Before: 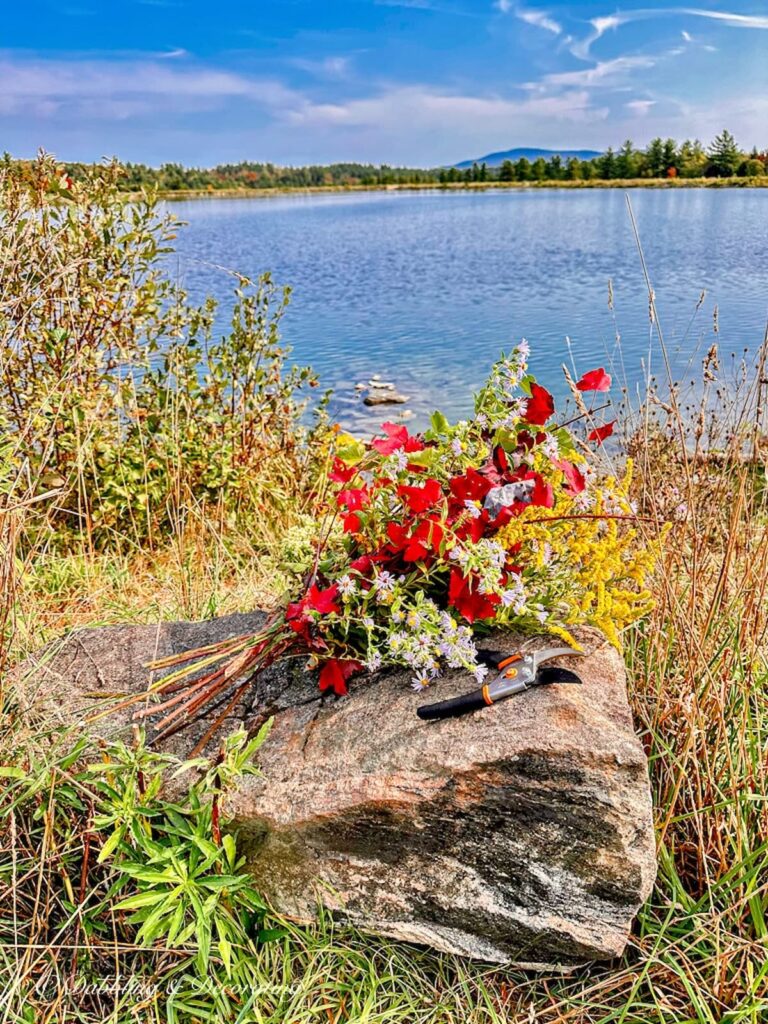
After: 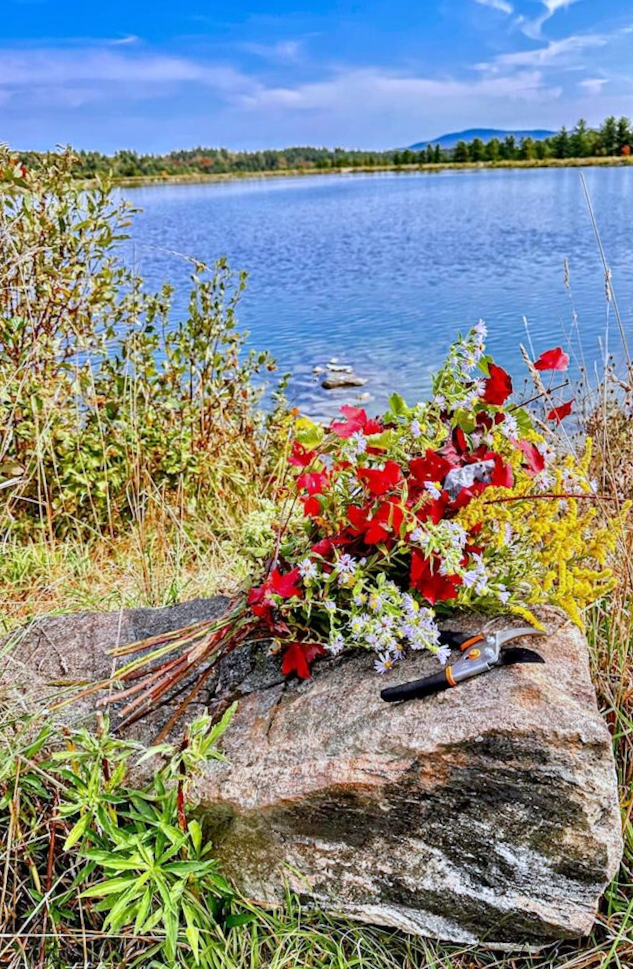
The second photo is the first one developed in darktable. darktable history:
white balance: red 0.931, blue 1.11
crop and rotate: angle 1°, left 4.281%, top 0.642%, right 11.383%, bottom 2.486%
